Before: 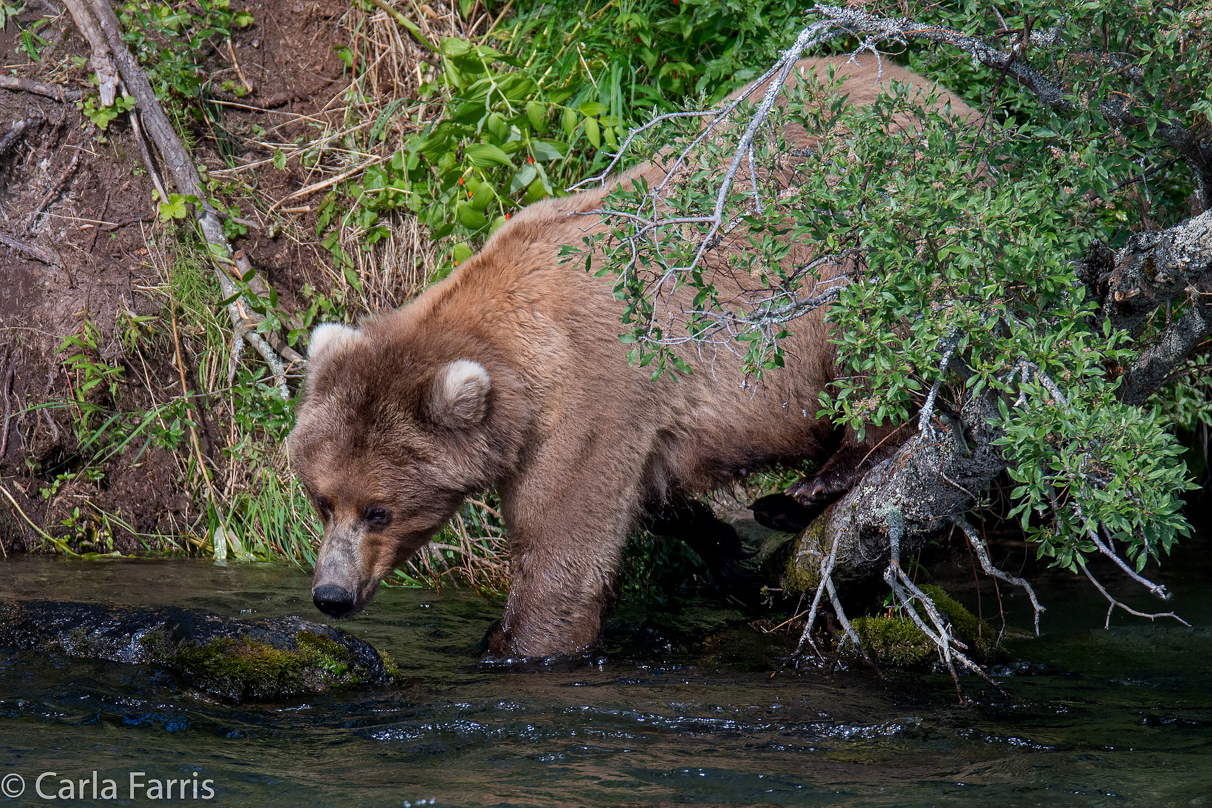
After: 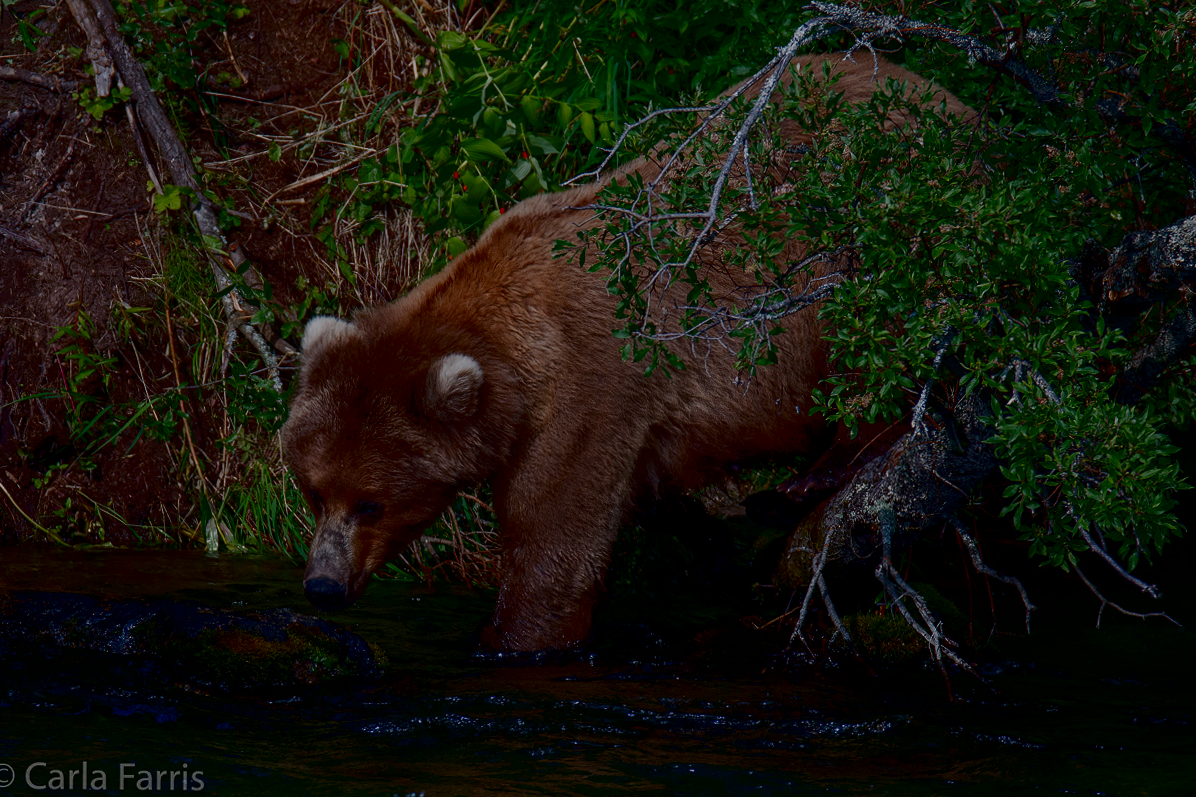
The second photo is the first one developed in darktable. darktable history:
contrast brightness saturation: contrast 0.091, brightness -0.573, saturation 0.173
exposure: black level correction 0.009, exposure -0.611 EV, compensate highlight preservation false
crop and rotate: angle -0.488°
